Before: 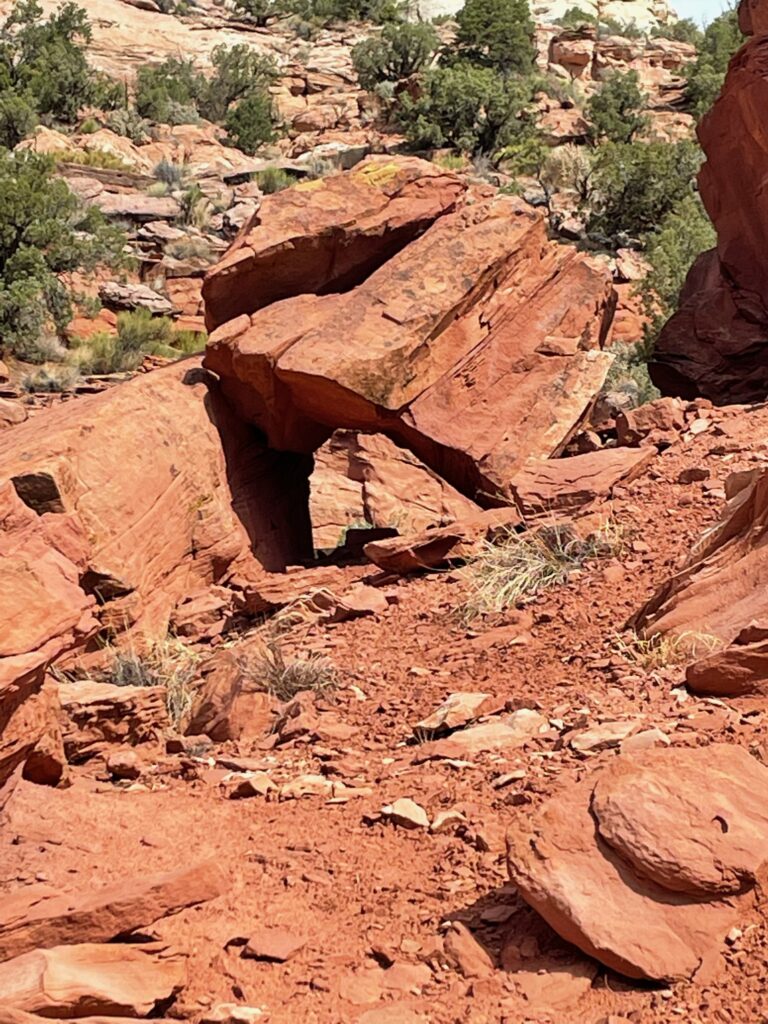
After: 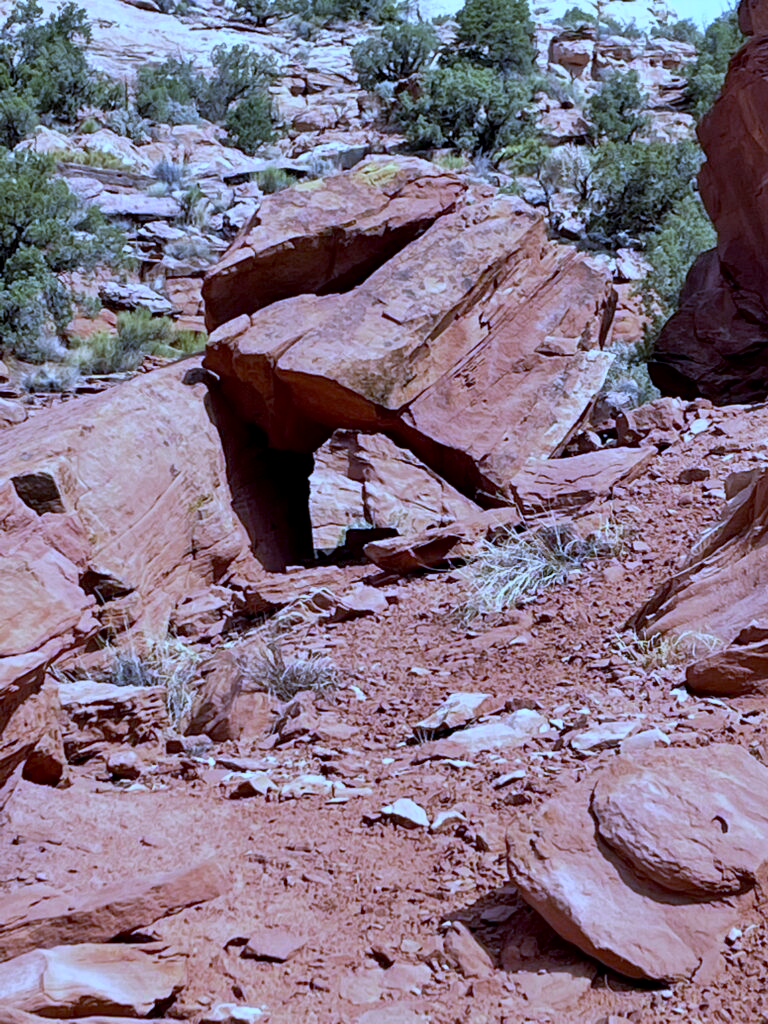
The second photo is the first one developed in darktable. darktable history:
white balance: red 0.766, blue 1.537
color zones: curves: ch0 [(0, 0.5) (0.143, 0.5) (0.286, 0.456) (0.429, 0.5) (0.571, 0.5) (0.714, 0.5) (0.857, 0.5) (1, 0.5)]; ch1 [(0, 0.5) (0.143, 0.5) (0.286, 0.422) (0.429, 0.5) (0.571, 0.5) (0.714, 0.5) (0.857, 0.5) (1, 0.5)]
